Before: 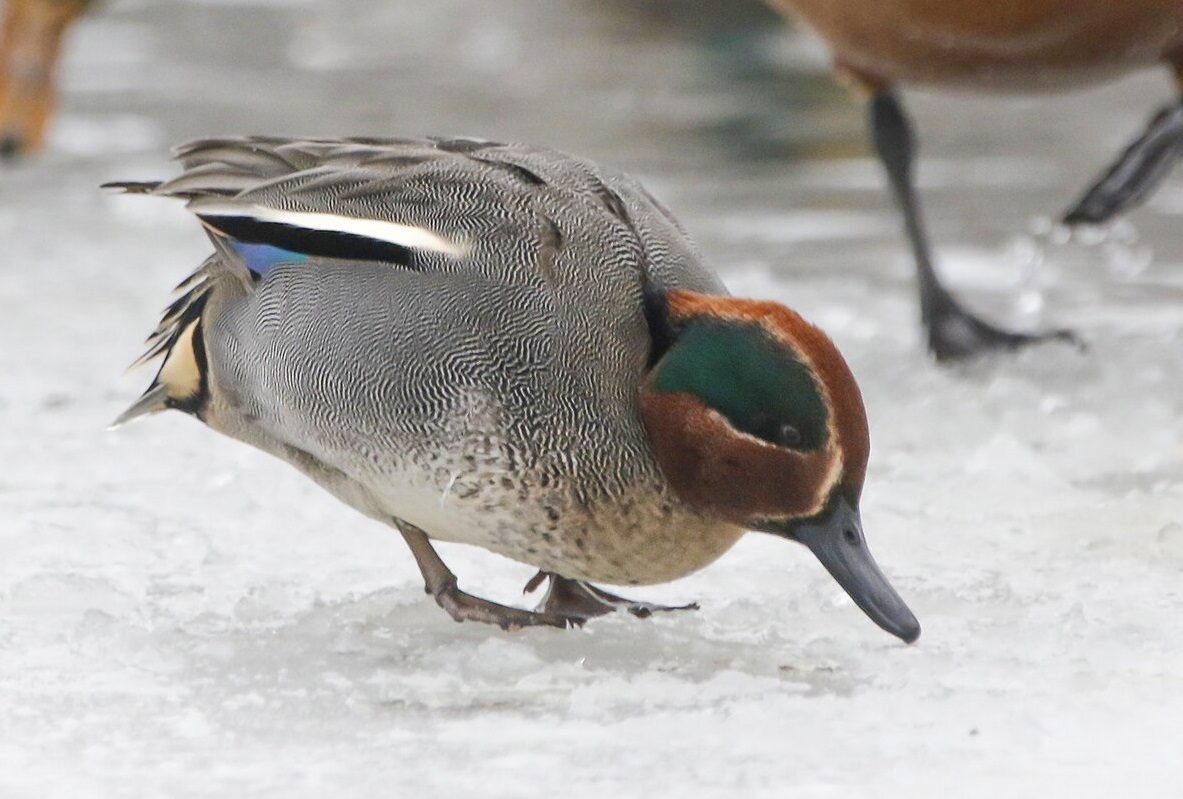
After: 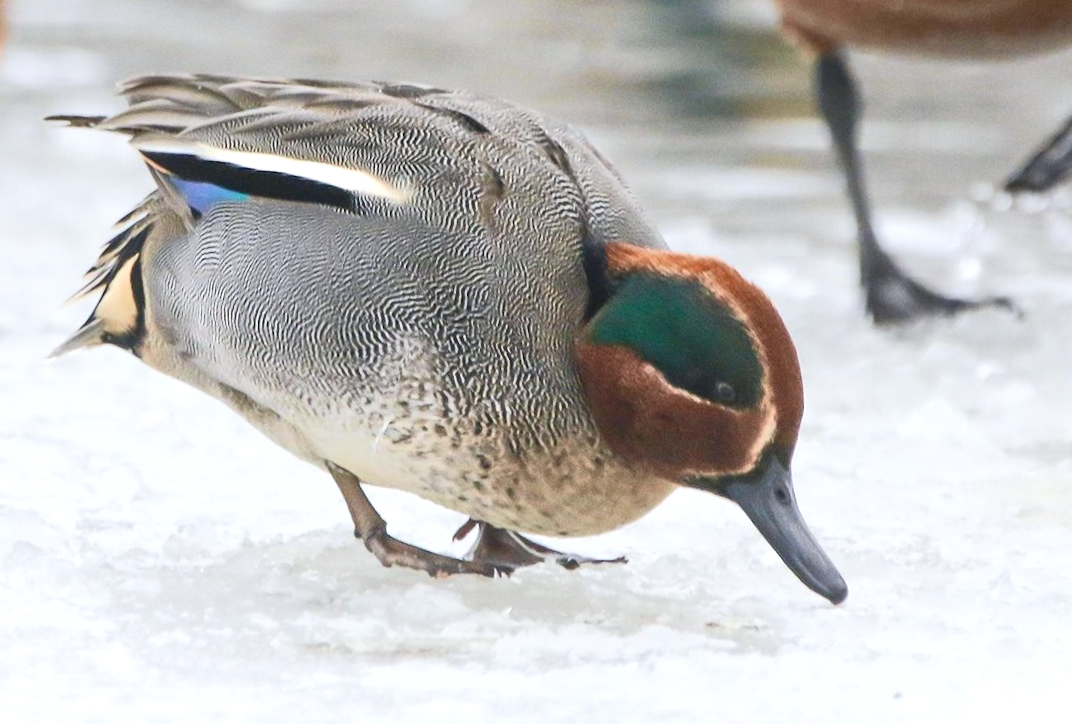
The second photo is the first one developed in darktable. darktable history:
exposure: exposure 0.49 EV, compensate highlight preservation false
crop and rotate: angle -2.05°, left 3.126%, top 4.094%, right 1.455%, bottom 0.448%
tone curve: curves: ch0 [(0, 0.045) (0.155, 0.169) (0.46, 0.466) (0.751, 0.788) (1, 0.961)]; ch1 [(0, 0) (0.43, 0.408) (0.472, 0.469) (0.505, 0.503) (0.553, 0.563) (0.592, 0.581) (0.631, 0.625) (1, 1)]; ch2 [(0, 0) (0.505, 0.495) (0.55, 0.557) (0.583, 0.573) (1, 1)], color space Lab, independent channels, preserve colors none
